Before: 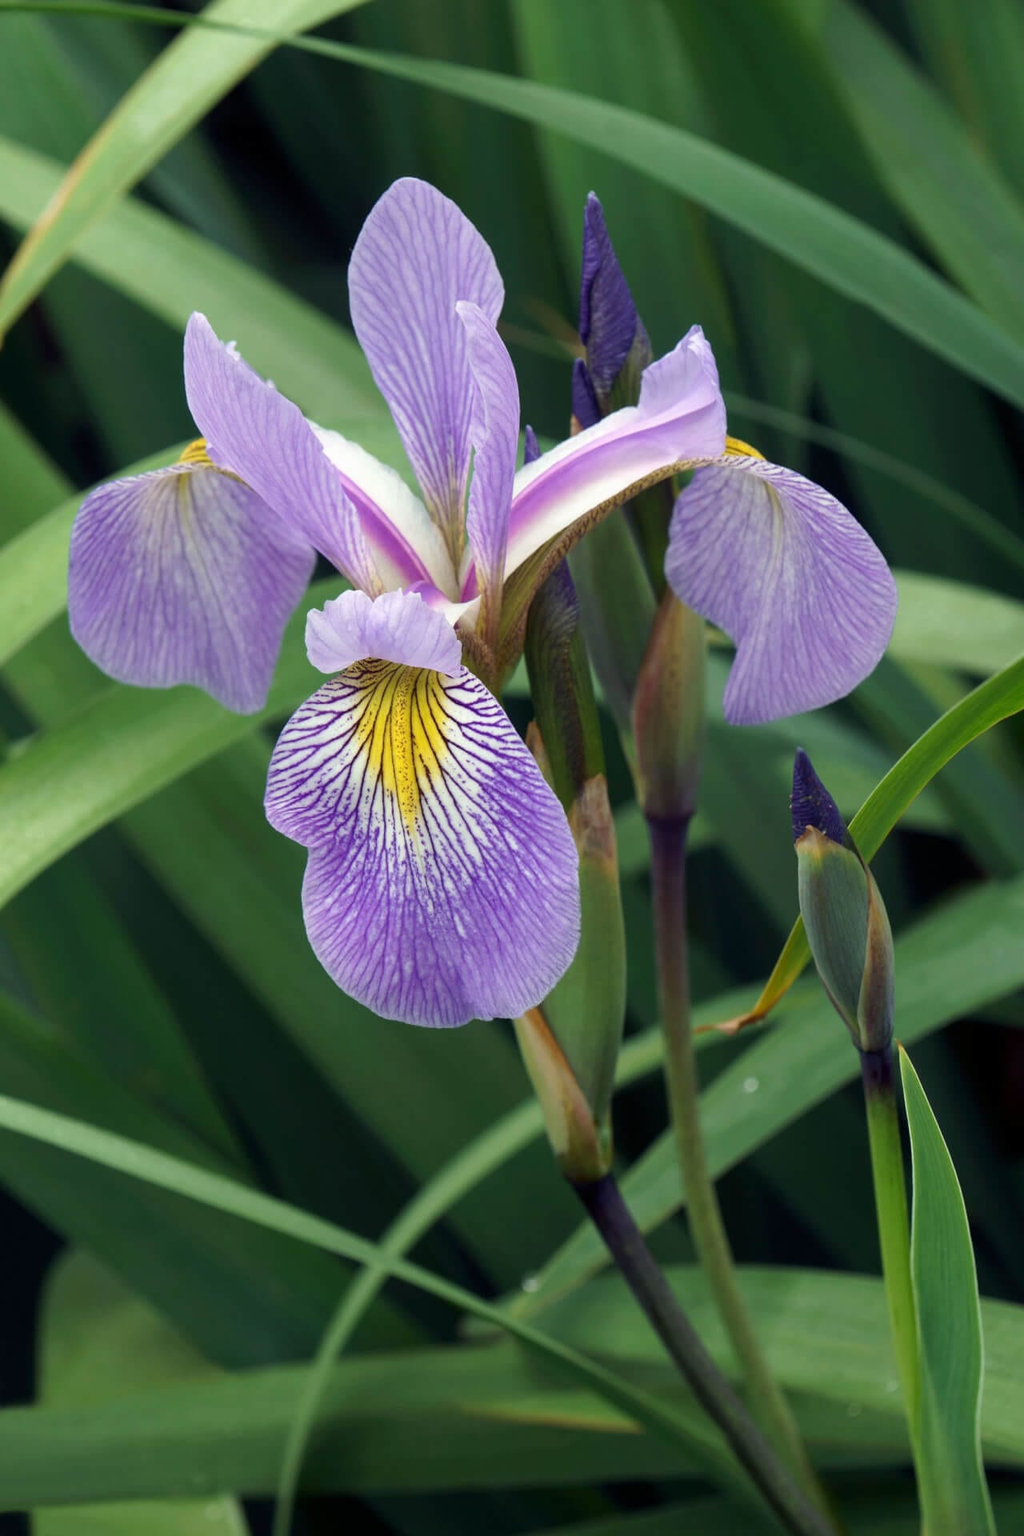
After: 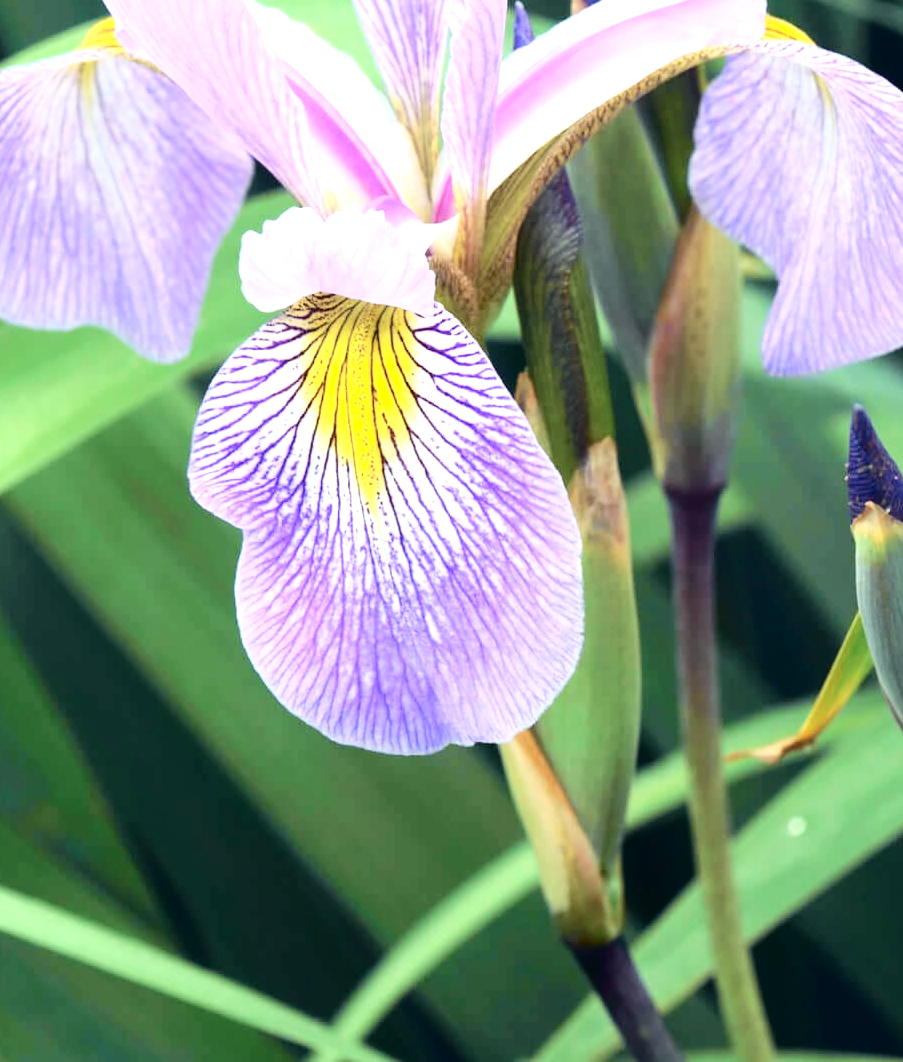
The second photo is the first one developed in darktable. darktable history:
crop: left 11.123%, top 27.61%, right 18.3%, bottom 17.034%
exposure: exposure 1.137 EV, compensate highlight preservation false
tone curve: curves: ch0 [(0, 0.023) (0.087, 0.065) (0.184, 0.168) (0.45, 0.54) (0.57, 0.683) (0.722, 0.825) (0.877, 0.948) (1, 1)]; ch1 [(0, 0) (0.388, 0.369) (0.44, 0.44) (0.489, 0.481) (0.534, 0.528) (0.657, 0.655) (1, 1)]; ch2 [(0, 0) (0.353, 0.317) (0.408, 0.427) (0.472, 0.46) (0.5, 0.488) (0.537, 0.518) (0.576, 0.592) (0.625, 0.631) (1, 1)], color space Lab, independent channels, preserve colors none
